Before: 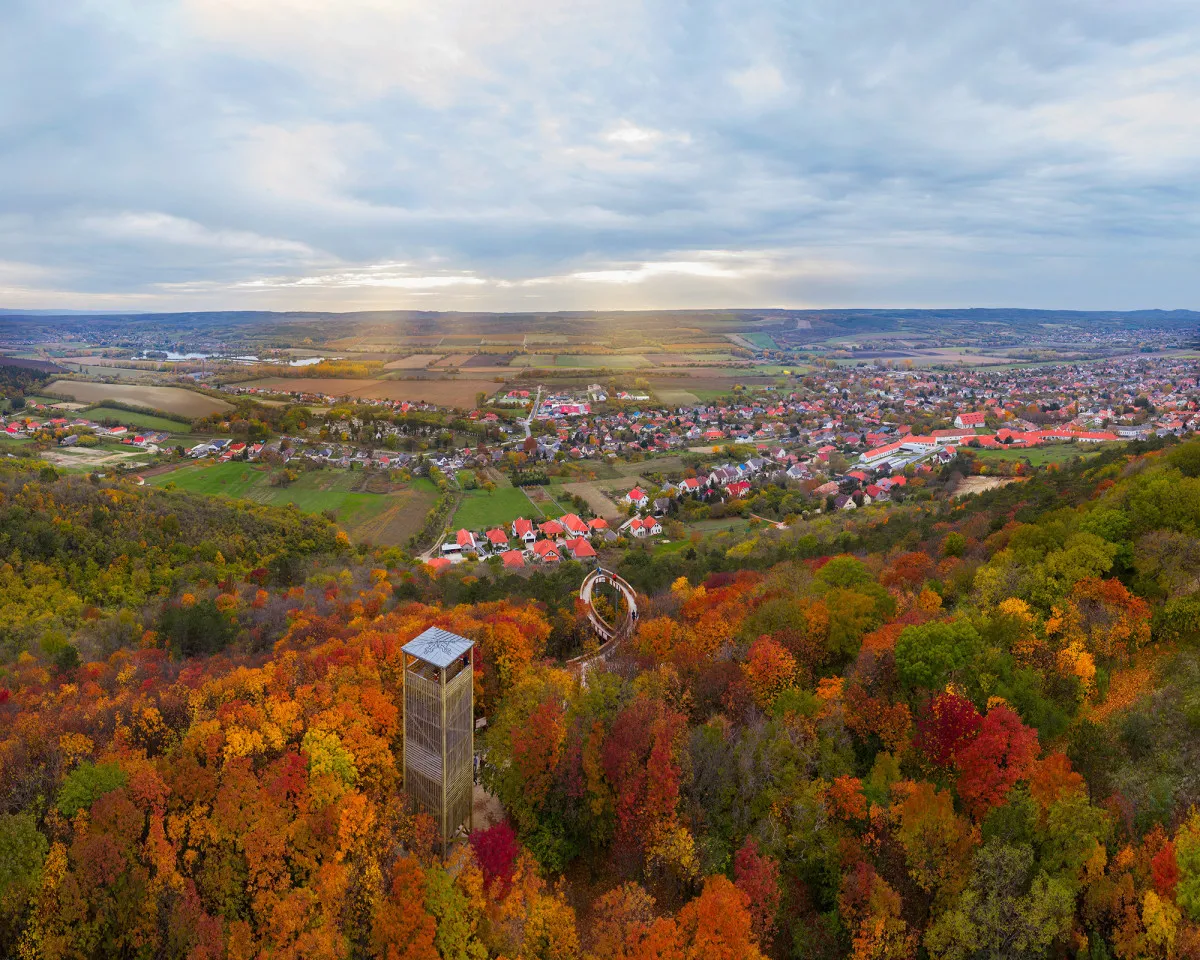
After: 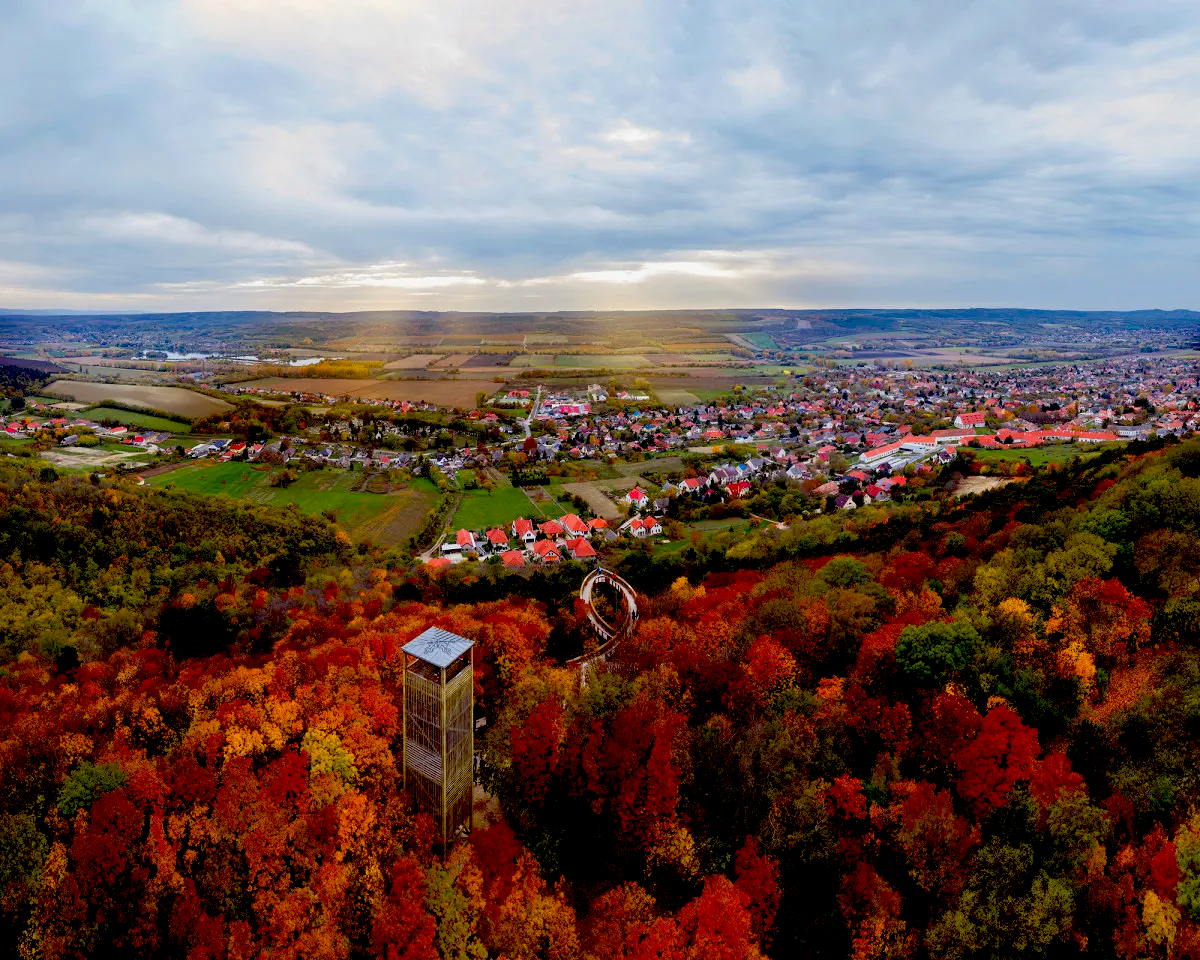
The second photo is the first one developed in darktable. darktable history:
exposure: black level correction 0.054, exposure -0.036 EV, compensate highlight preservation false
